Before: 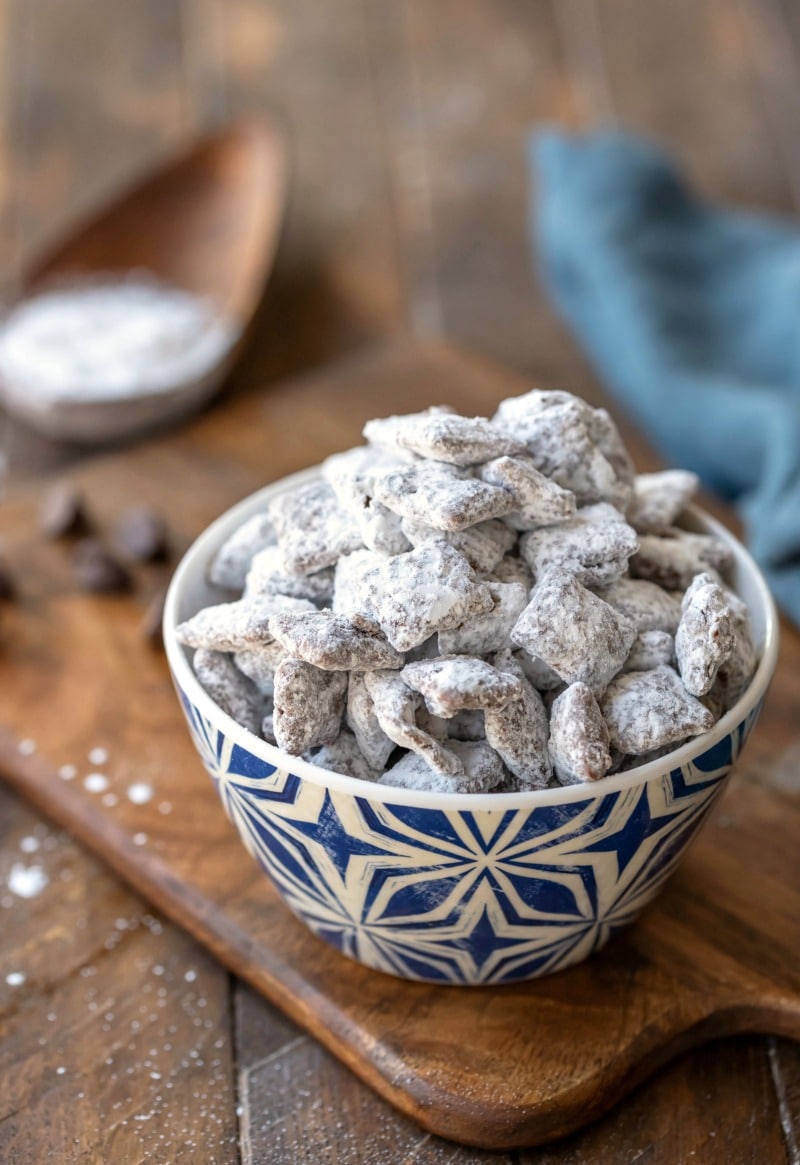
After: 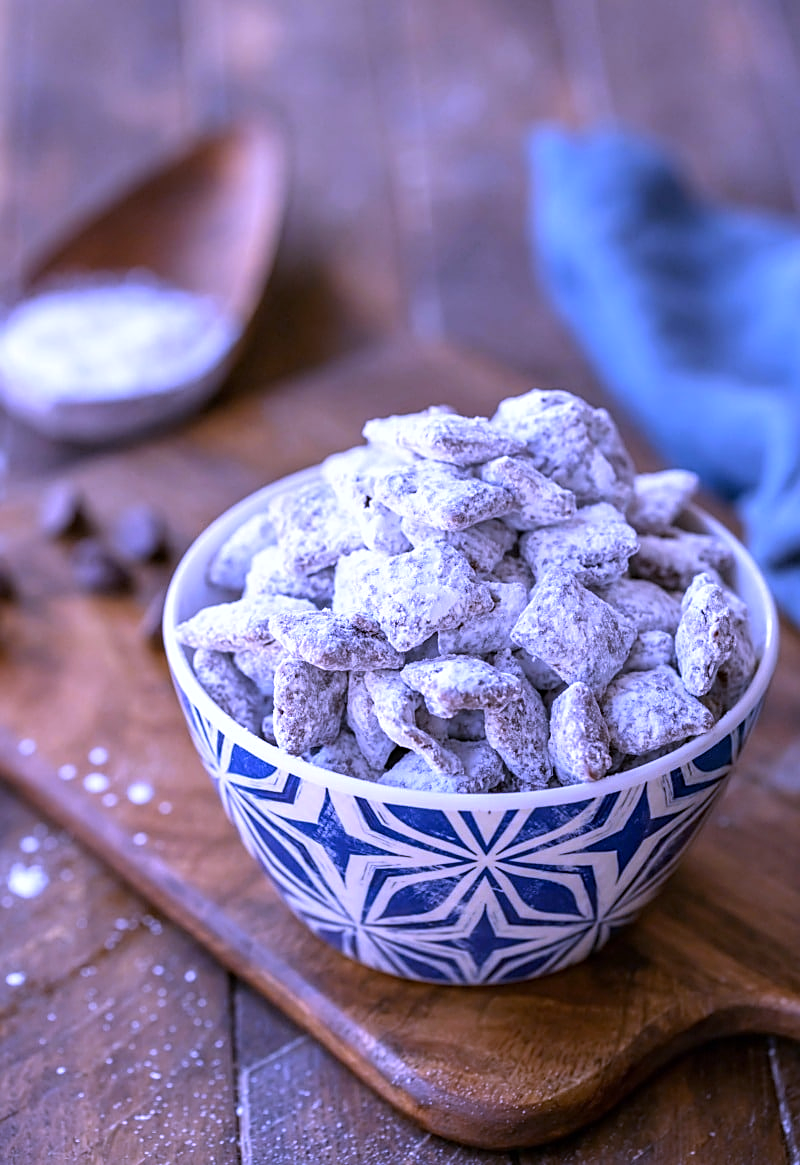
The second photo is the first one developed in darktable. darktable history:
sharpen: on, module defaults
white balance: red 0.98, blue 1.61
